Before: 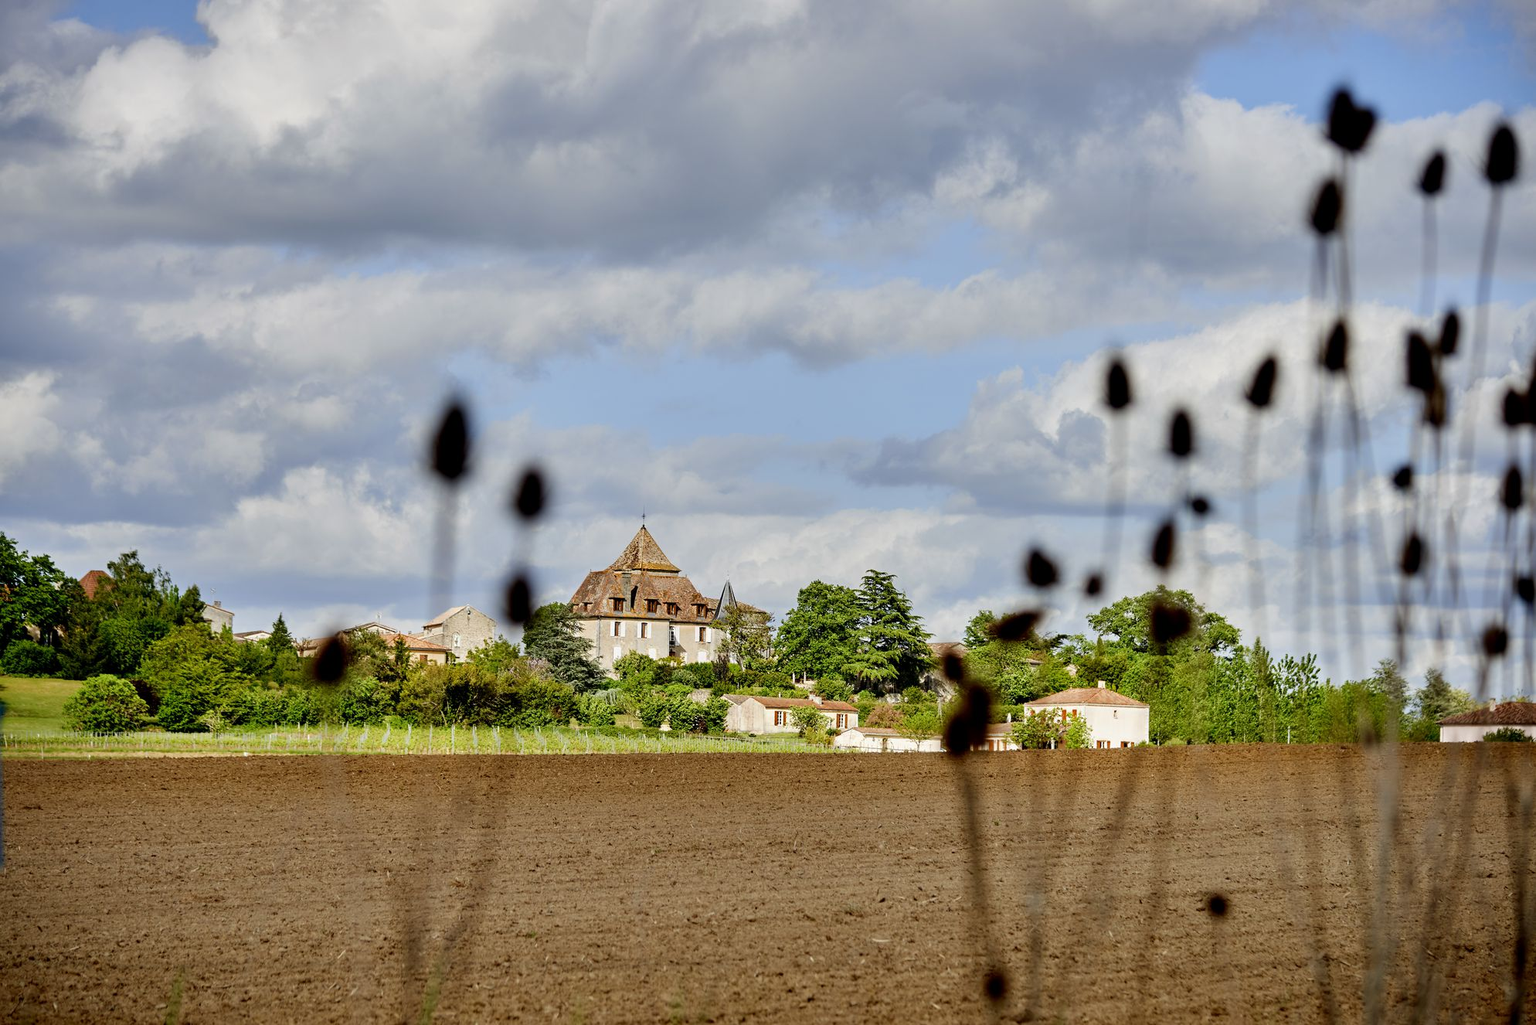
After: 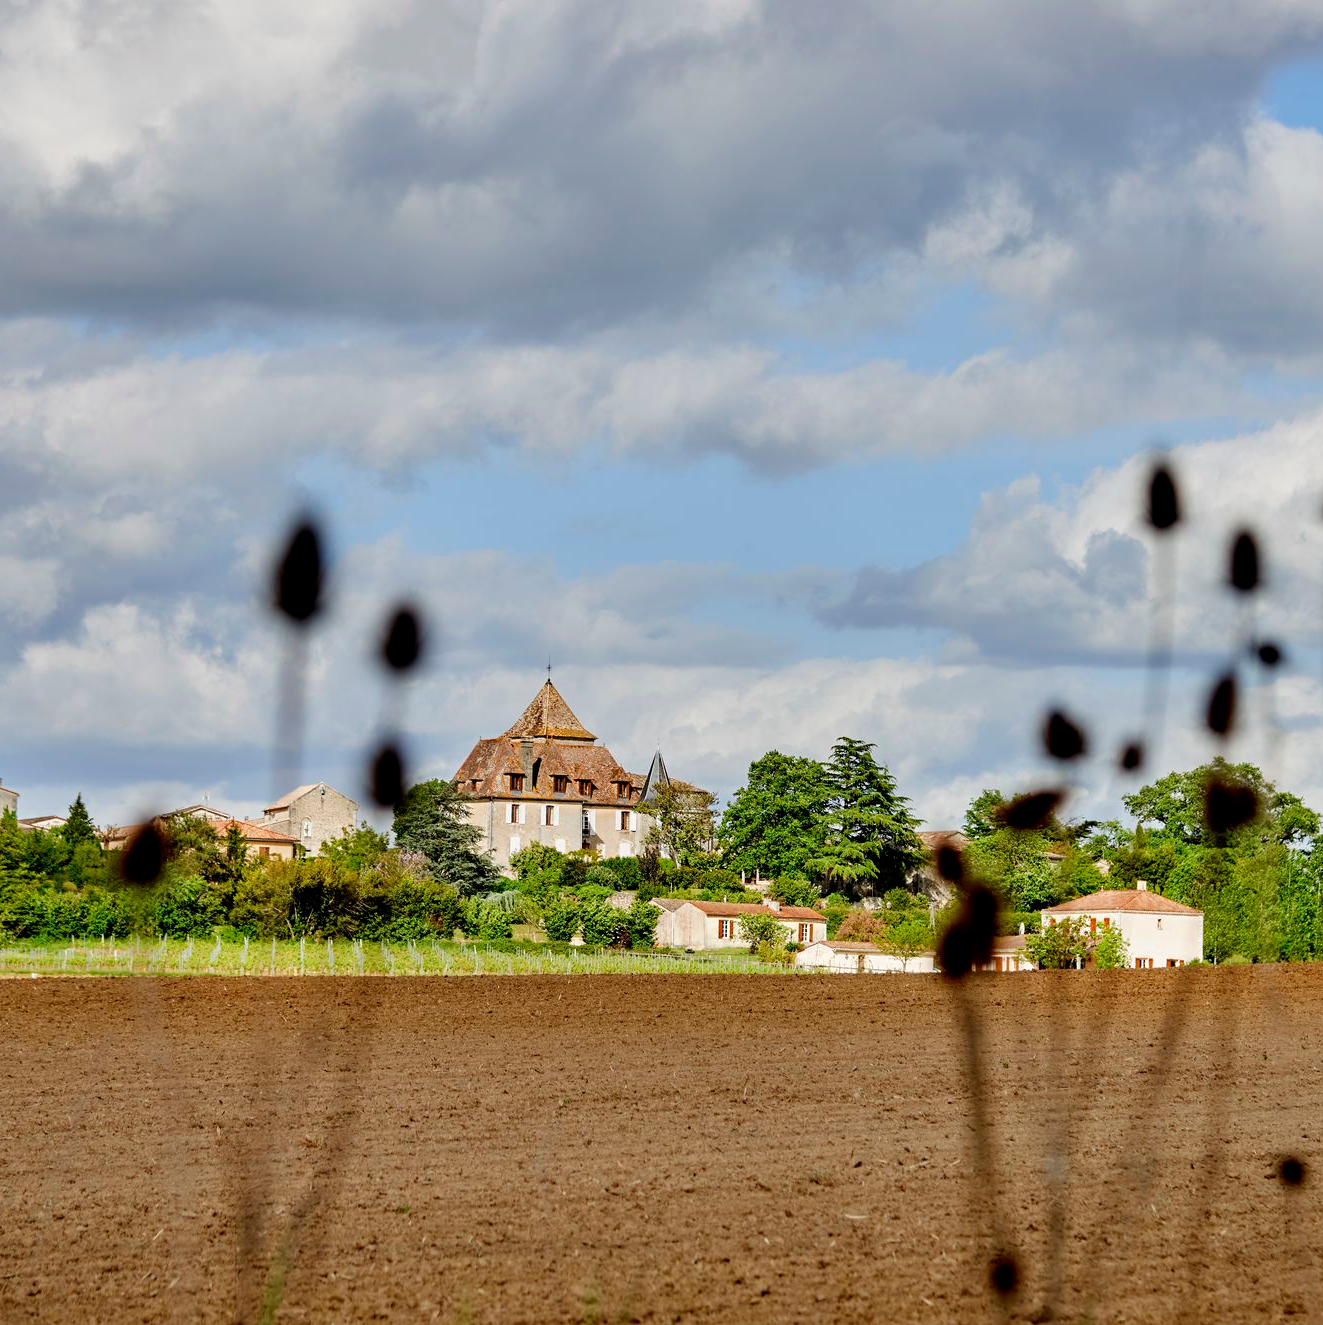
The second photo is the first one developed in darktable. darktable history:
crop and rotate: left 14.337%, right 19.071%
